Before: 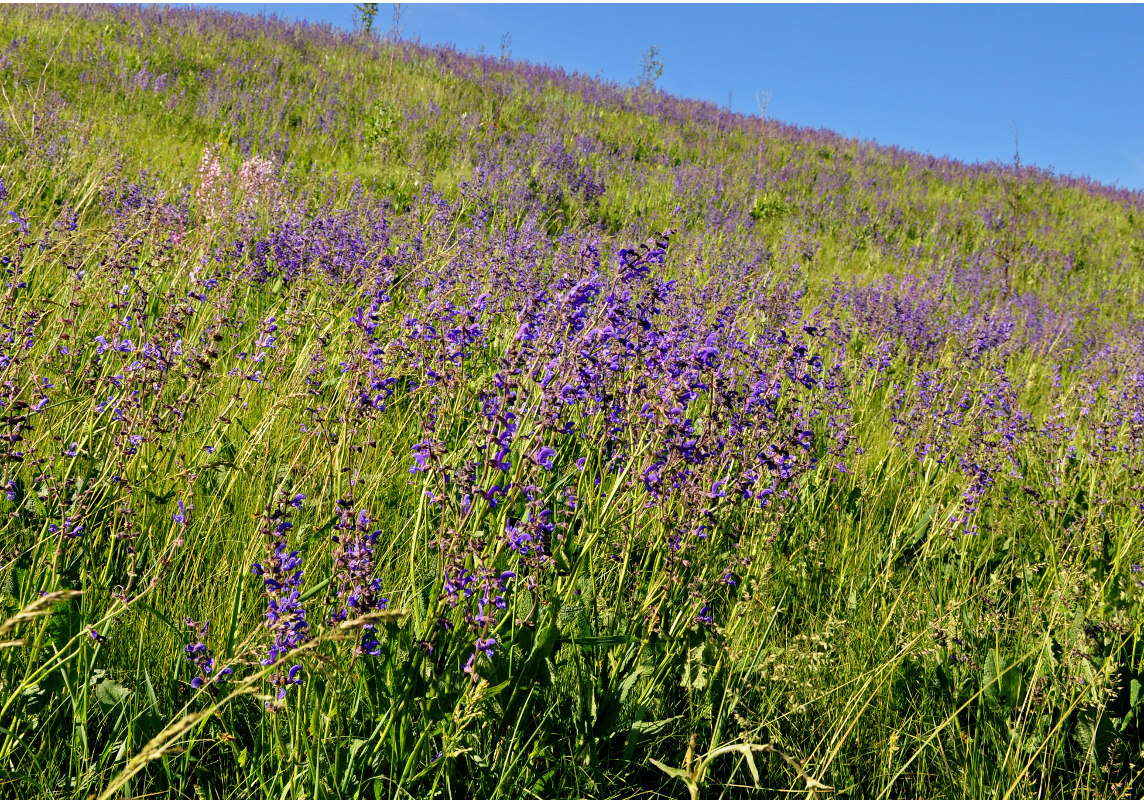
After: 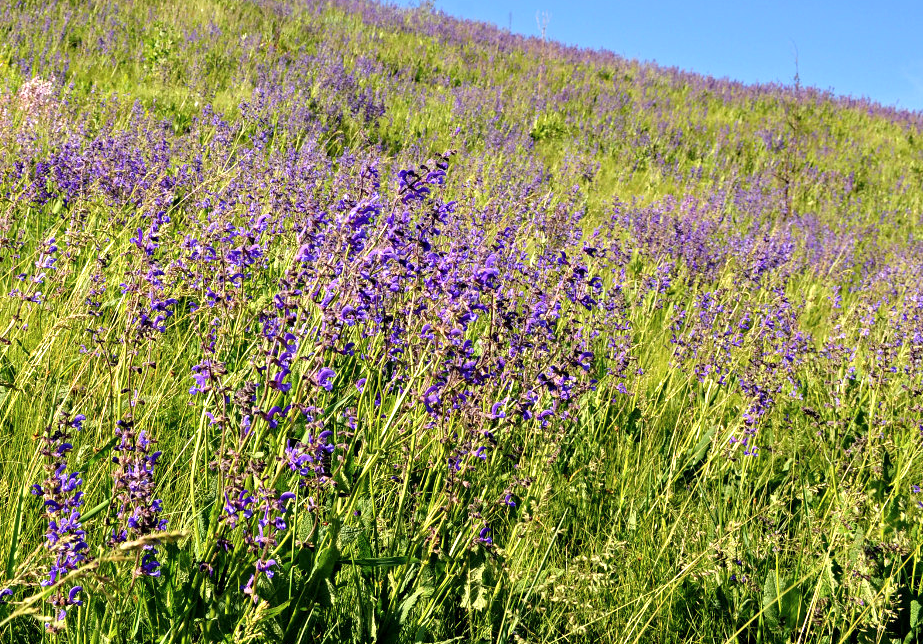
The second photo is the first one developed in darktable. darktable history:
tone equalizer: on, module defaults
exposure: black level correction 0.001, exposure 0.499 EV, compensate highlight preservation false
crop: left 19.243%, top 9.883%, bottom 9.598%
base curve: curves: ch0 [(0, 0) (0.989, 0.992)], preserve colors none
contrast brightness saturation: contrast 0.013, saturation -0.049
